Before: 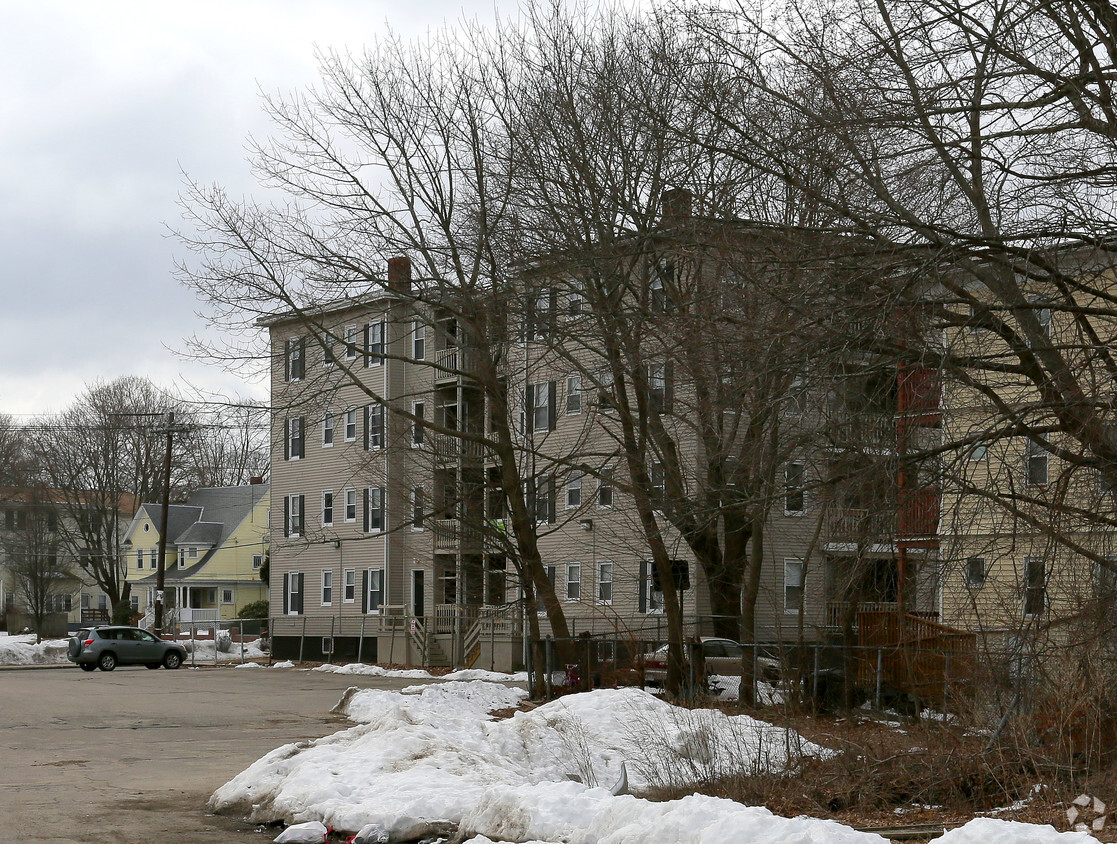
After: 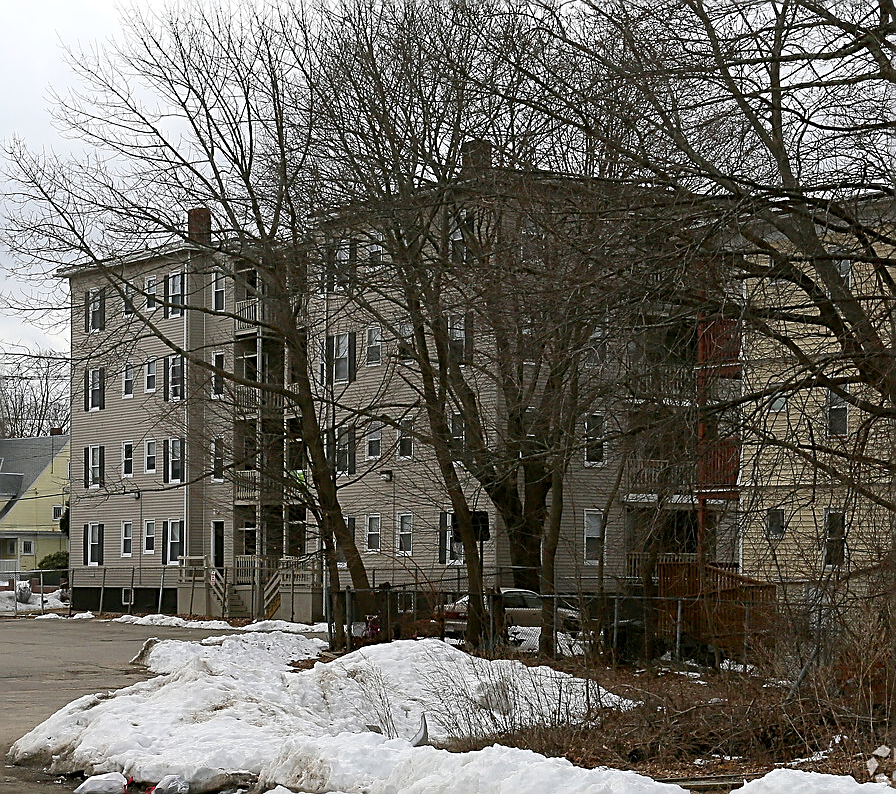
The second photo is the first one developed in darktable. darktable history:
crop and rotate: left 18.048%, top 5.806%, right 1.697%
sharpen: amount 0.902
shadows and highlights: shadows -22.73, highlights 46.04, soften with gaussian
